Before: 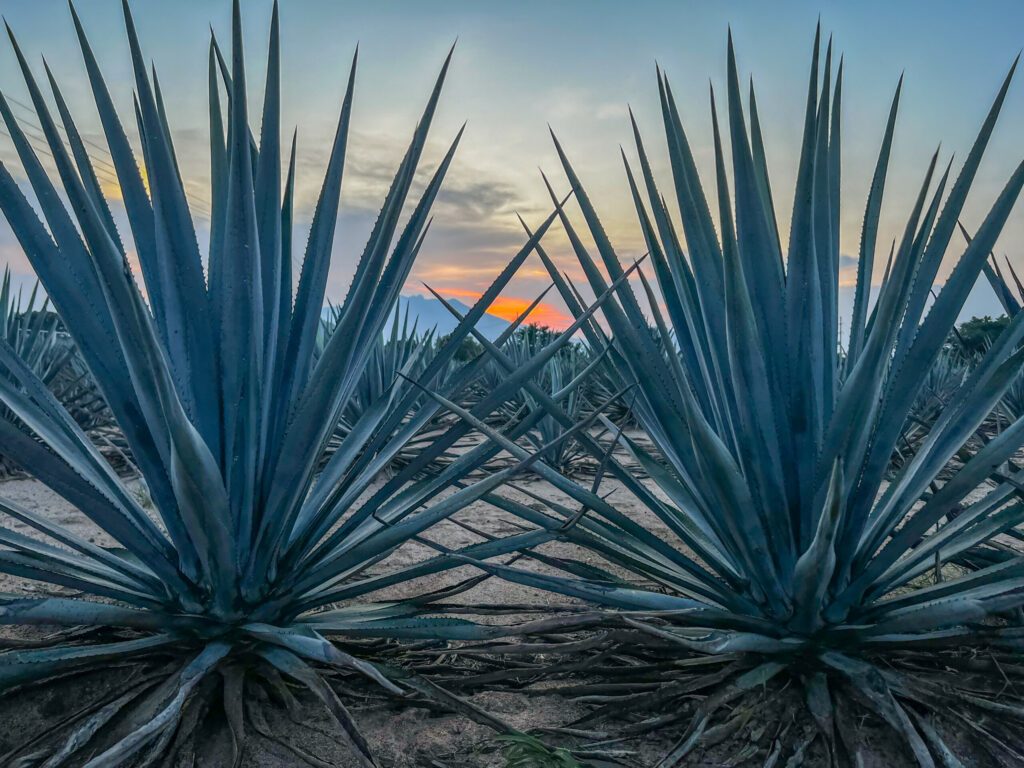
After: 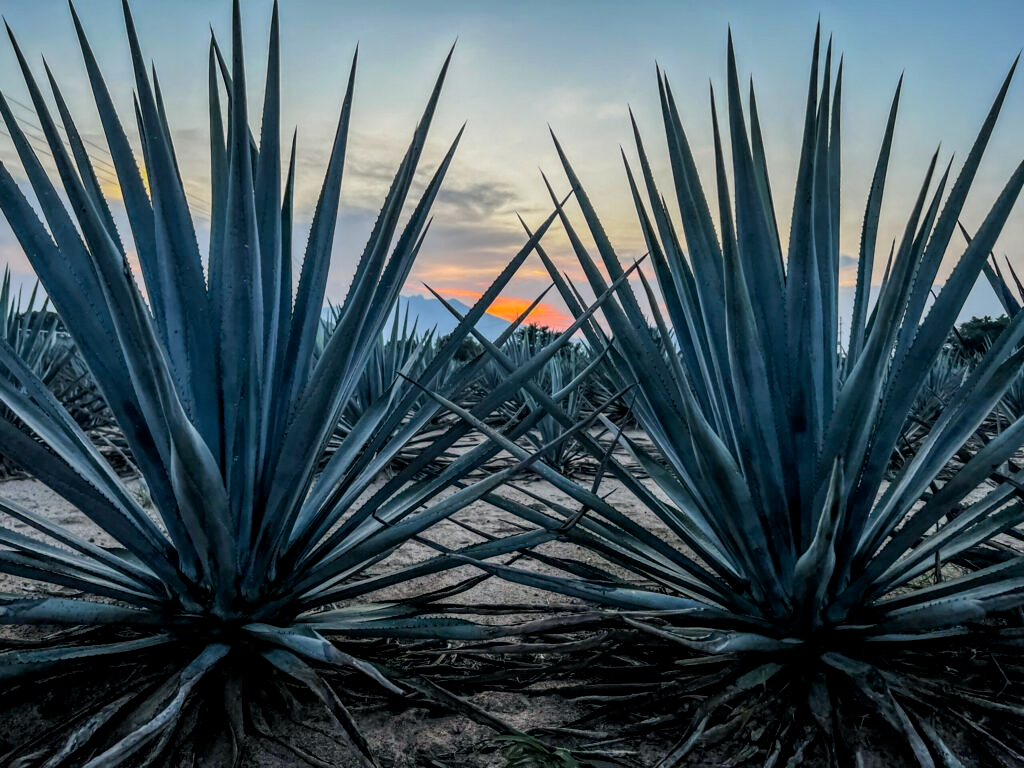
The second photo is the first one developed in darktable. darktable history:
local contrast: highlights 100%, shadows 100%, detail 120%, midtone range 0.2
filmic rgb: hardness 4.17, contrast 1.364, color science v6 (2022)
rgb levels: preserve colors max RGB
